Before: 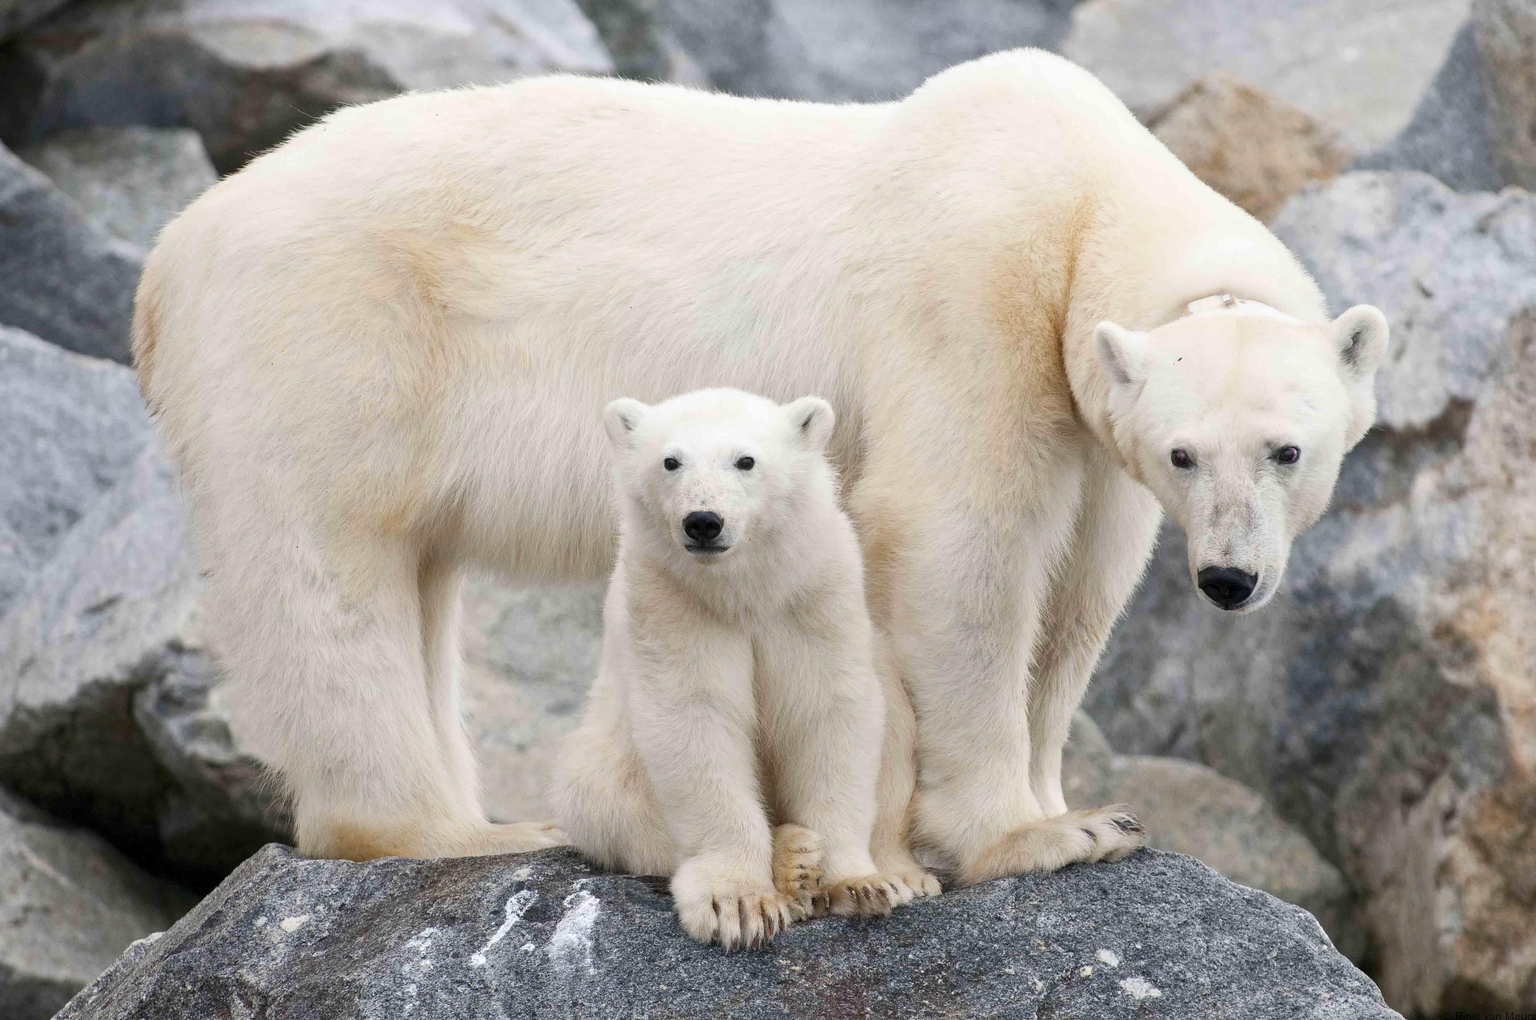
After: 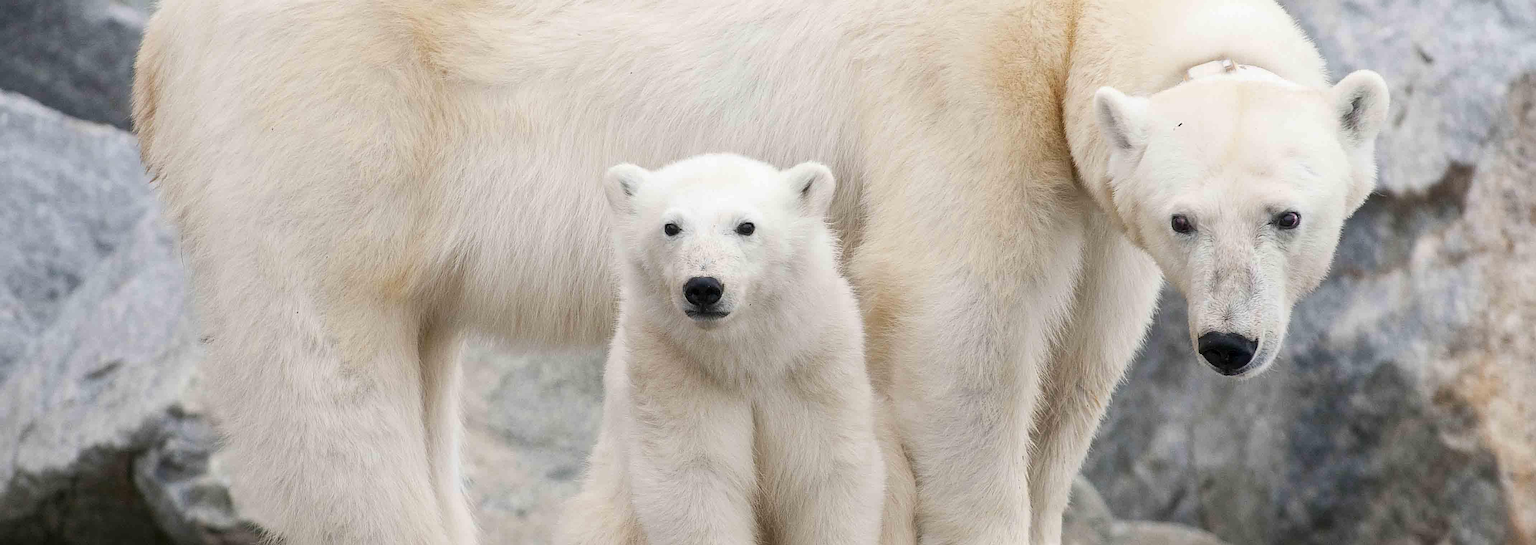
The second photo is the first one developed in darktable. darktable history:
sharpen: on, module defaults
crop and rotate: top 23.043%, bottom 23.437%
